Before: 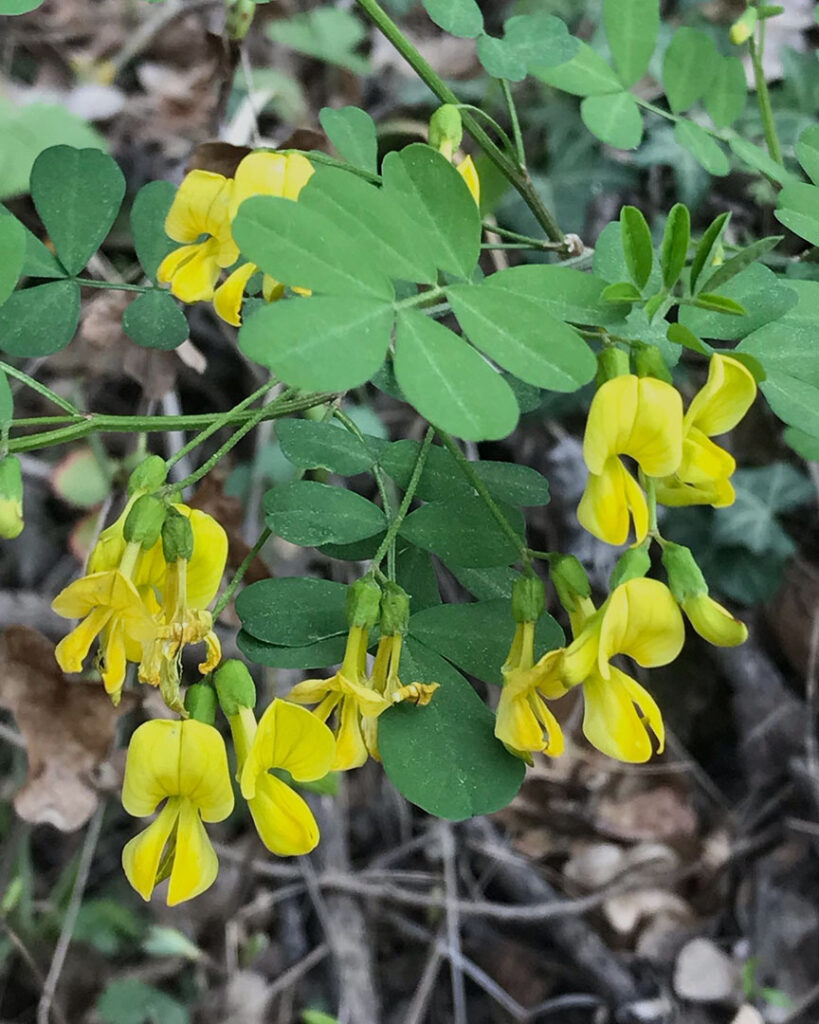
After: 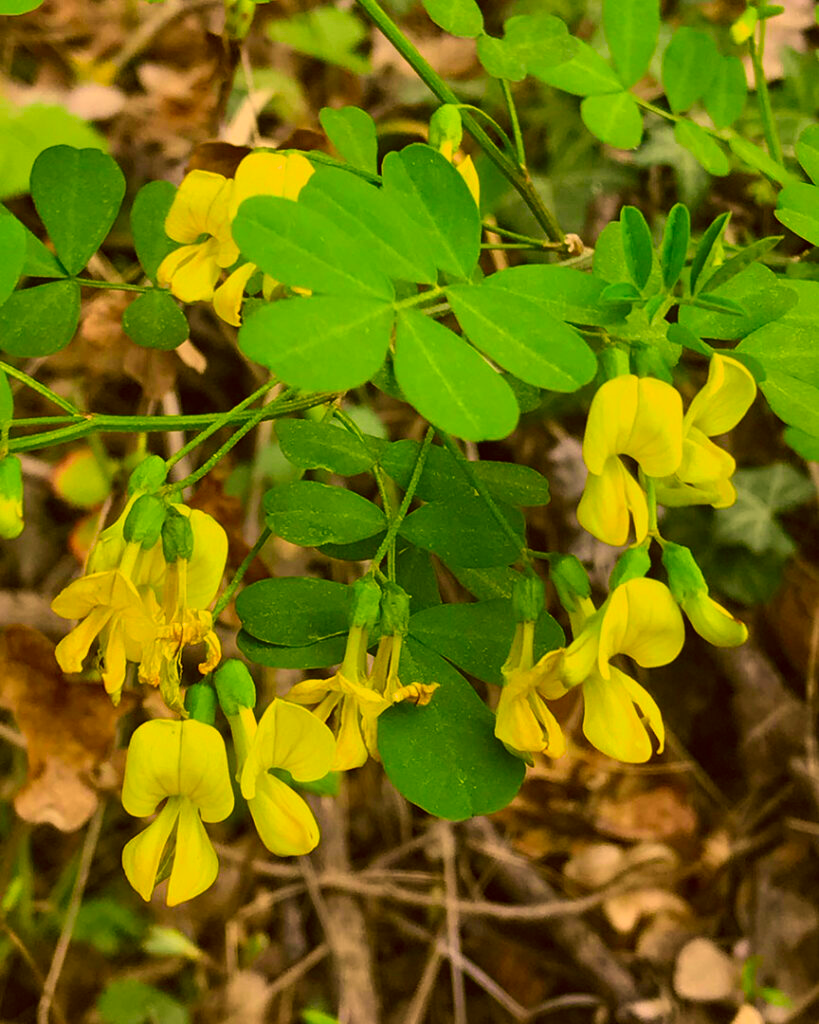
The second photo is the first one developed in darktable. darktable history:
color correction: highlights a* 11.15, highlights b* 30.66, shadows a* 2.67, shadows b* 17.49, saturation 1.73
